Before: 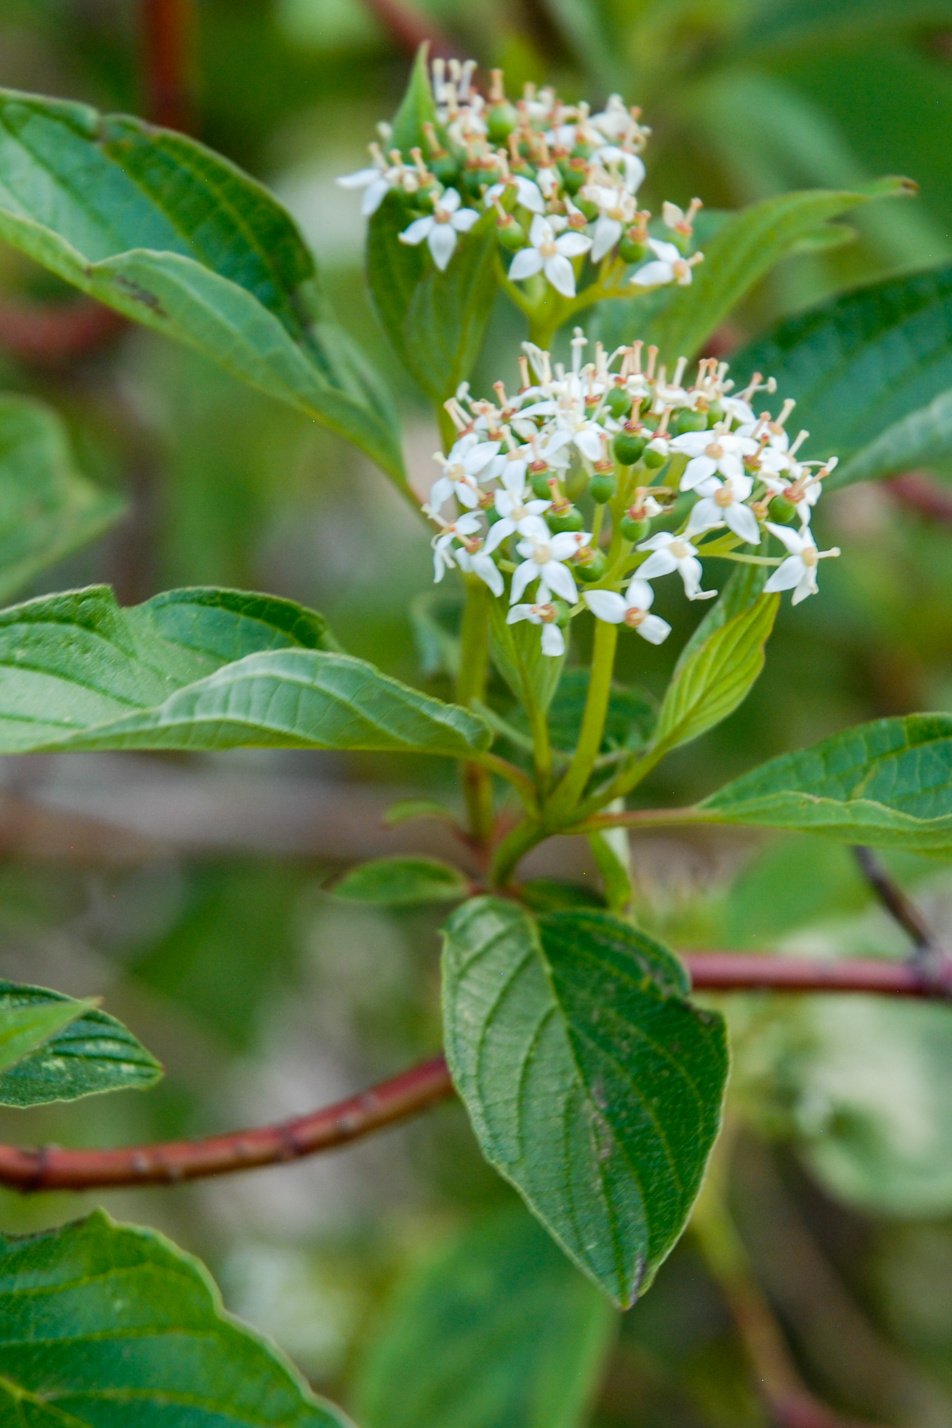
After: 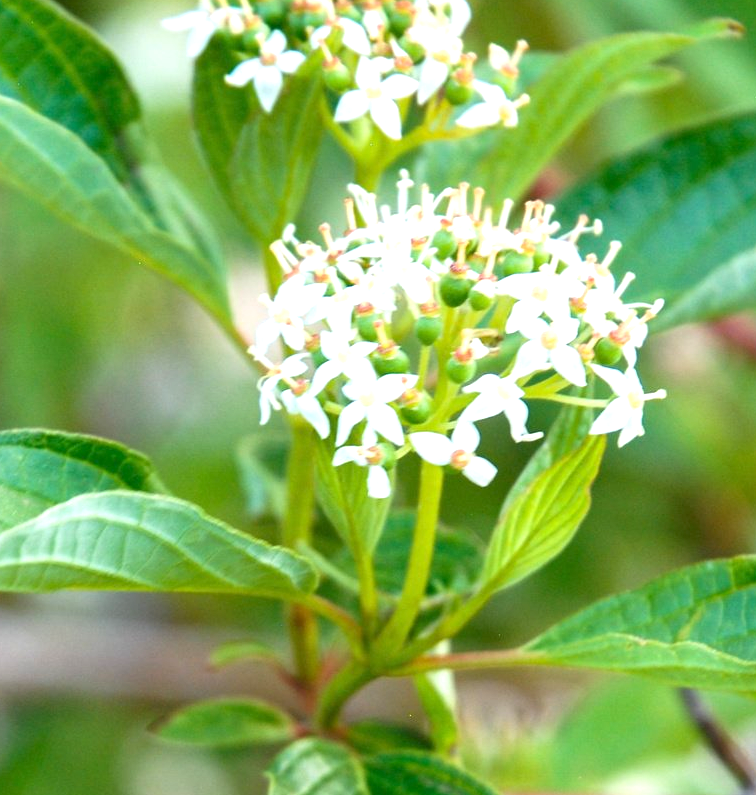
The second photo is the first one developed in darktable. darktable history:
crop: left 18.38%, top 11.092%, right 2.134%, bottom 33.217%
exposure: exposure 0.999 EV, compensate highlight preservation false
